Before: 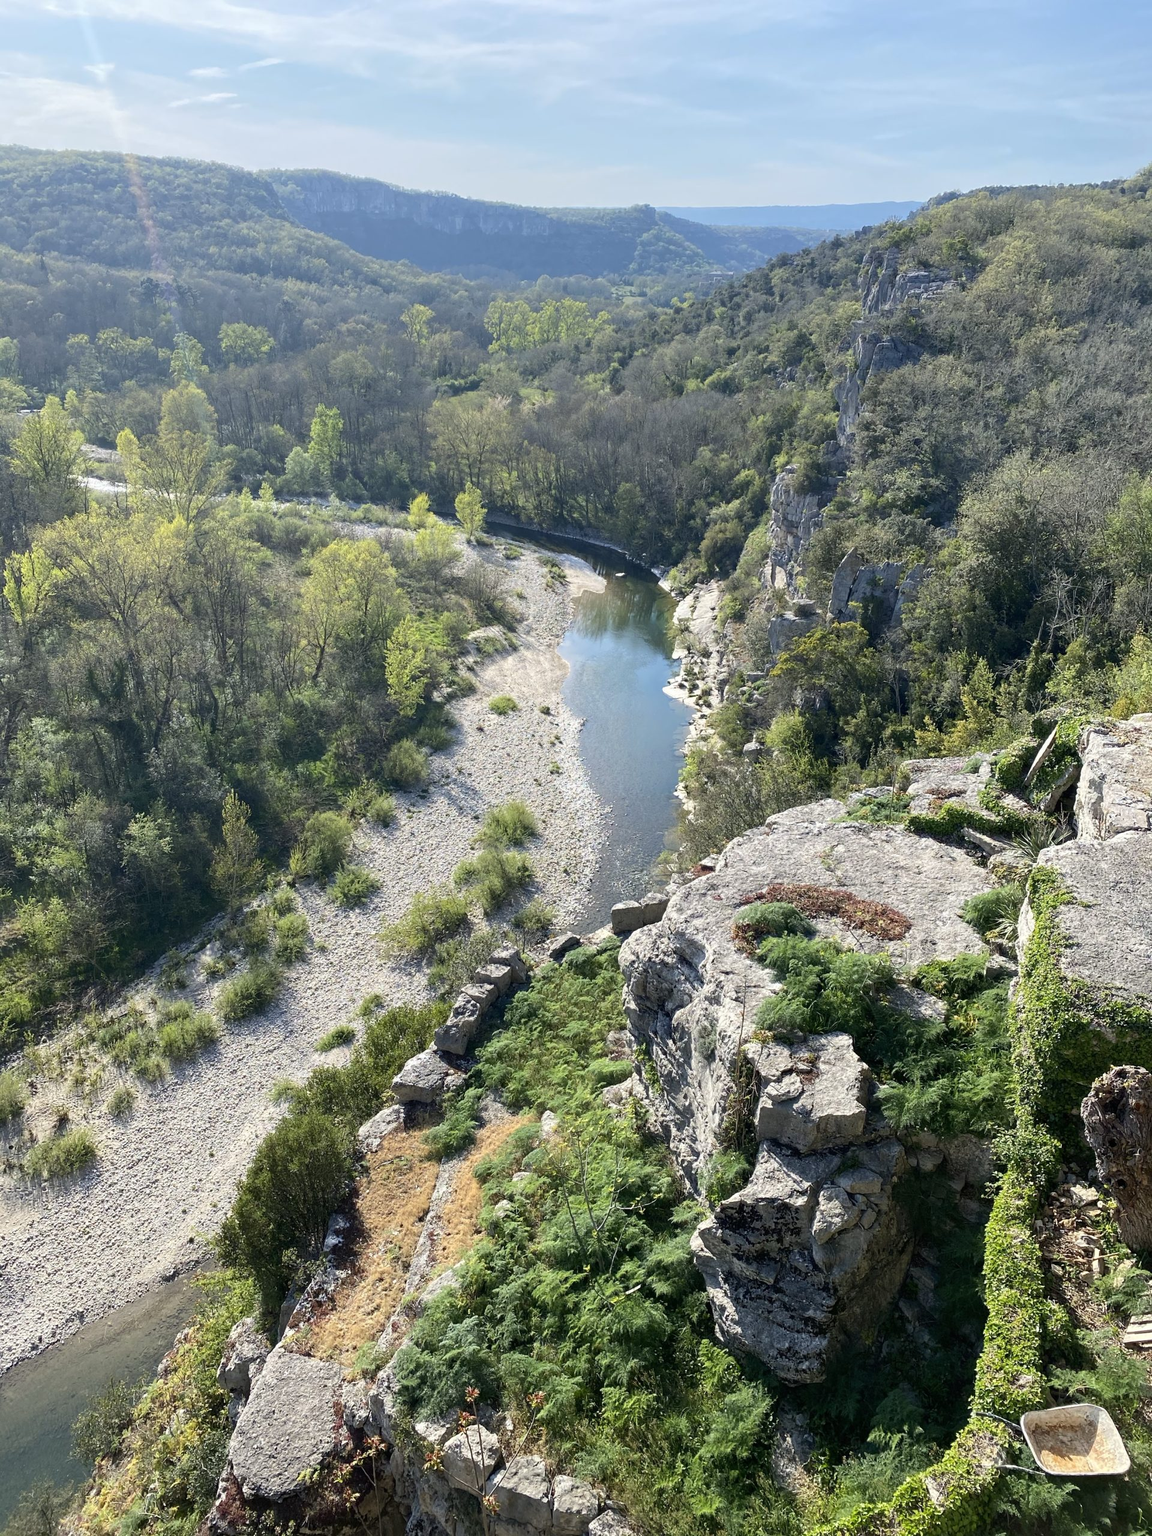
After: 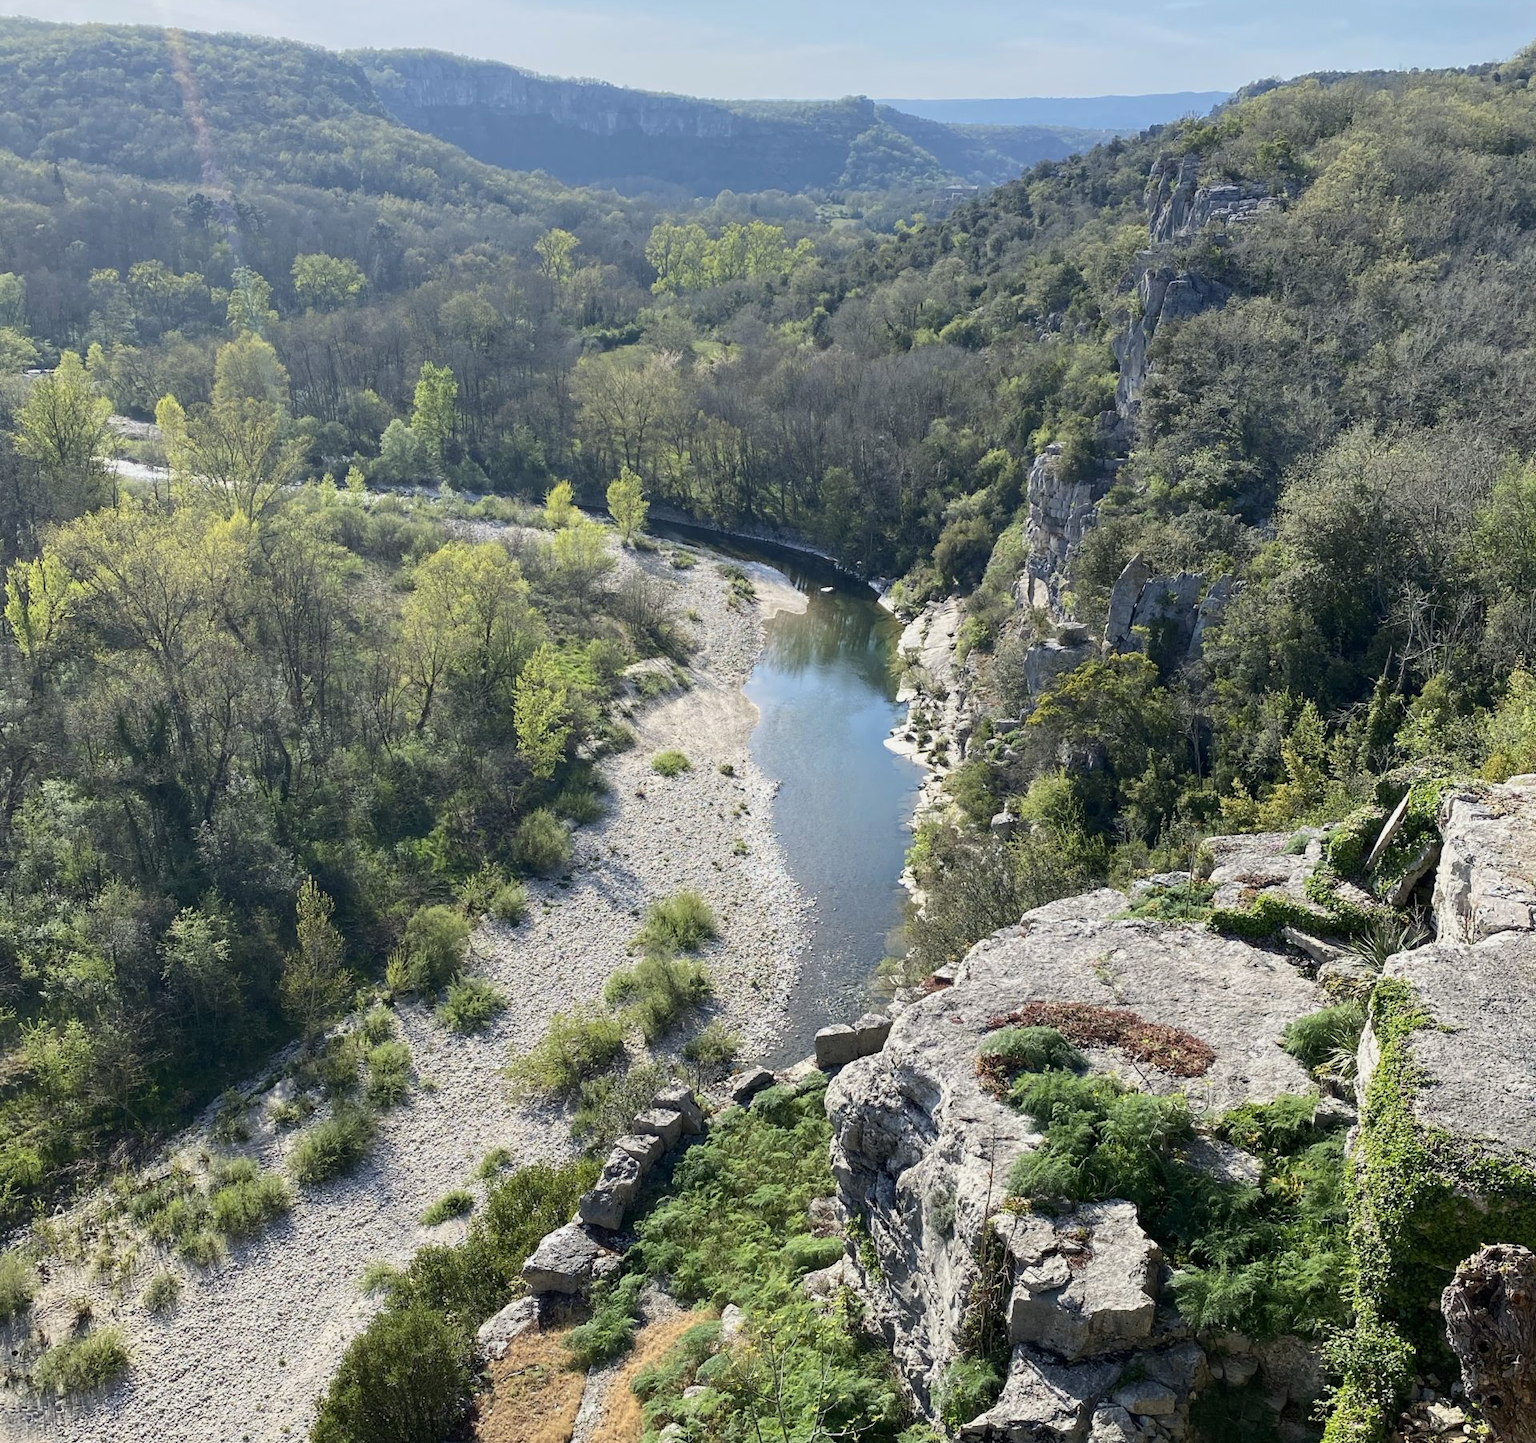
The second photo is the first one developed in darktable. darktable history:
crop and rotate: top 8.661%, bottom 20.834%
exposure: exposure -0.15 EV, compensate exposure bias true, compensate highlight preservation false
shadows and highlights: radius 334.13, shadows 63.08, highlights 5.35, compress 87.58%, soften with gaussian
contrast brightness saturation: contrast 0.074
